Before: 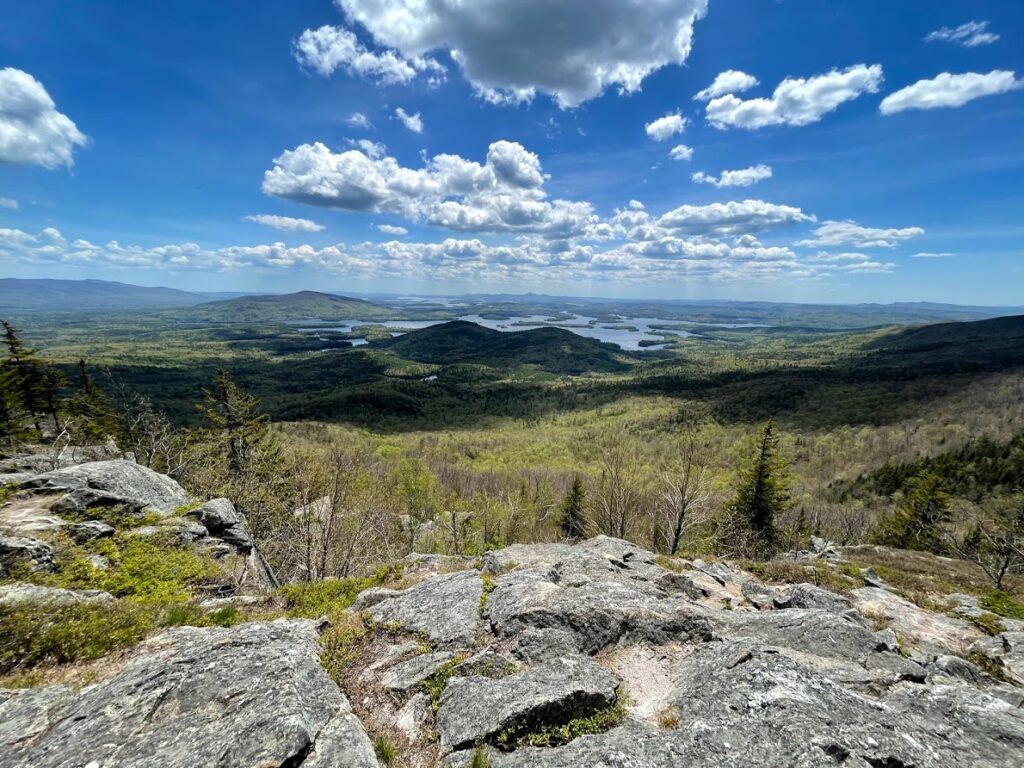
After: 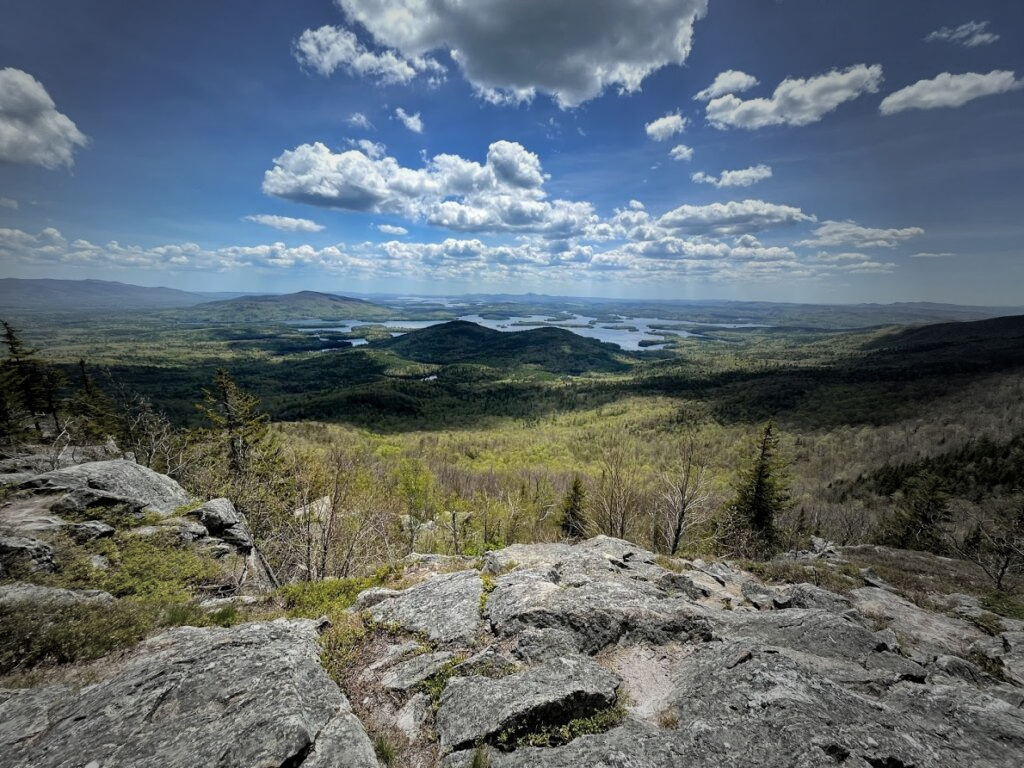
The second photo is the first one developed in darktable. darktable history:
vignetting: fall-off start 33.76%, fall-off radius 64.94%, brightness -0.575, center (-0.12, -0.002), width/height ratio 0.959
color zones: mix -62.47%
white balance: emerald 1
